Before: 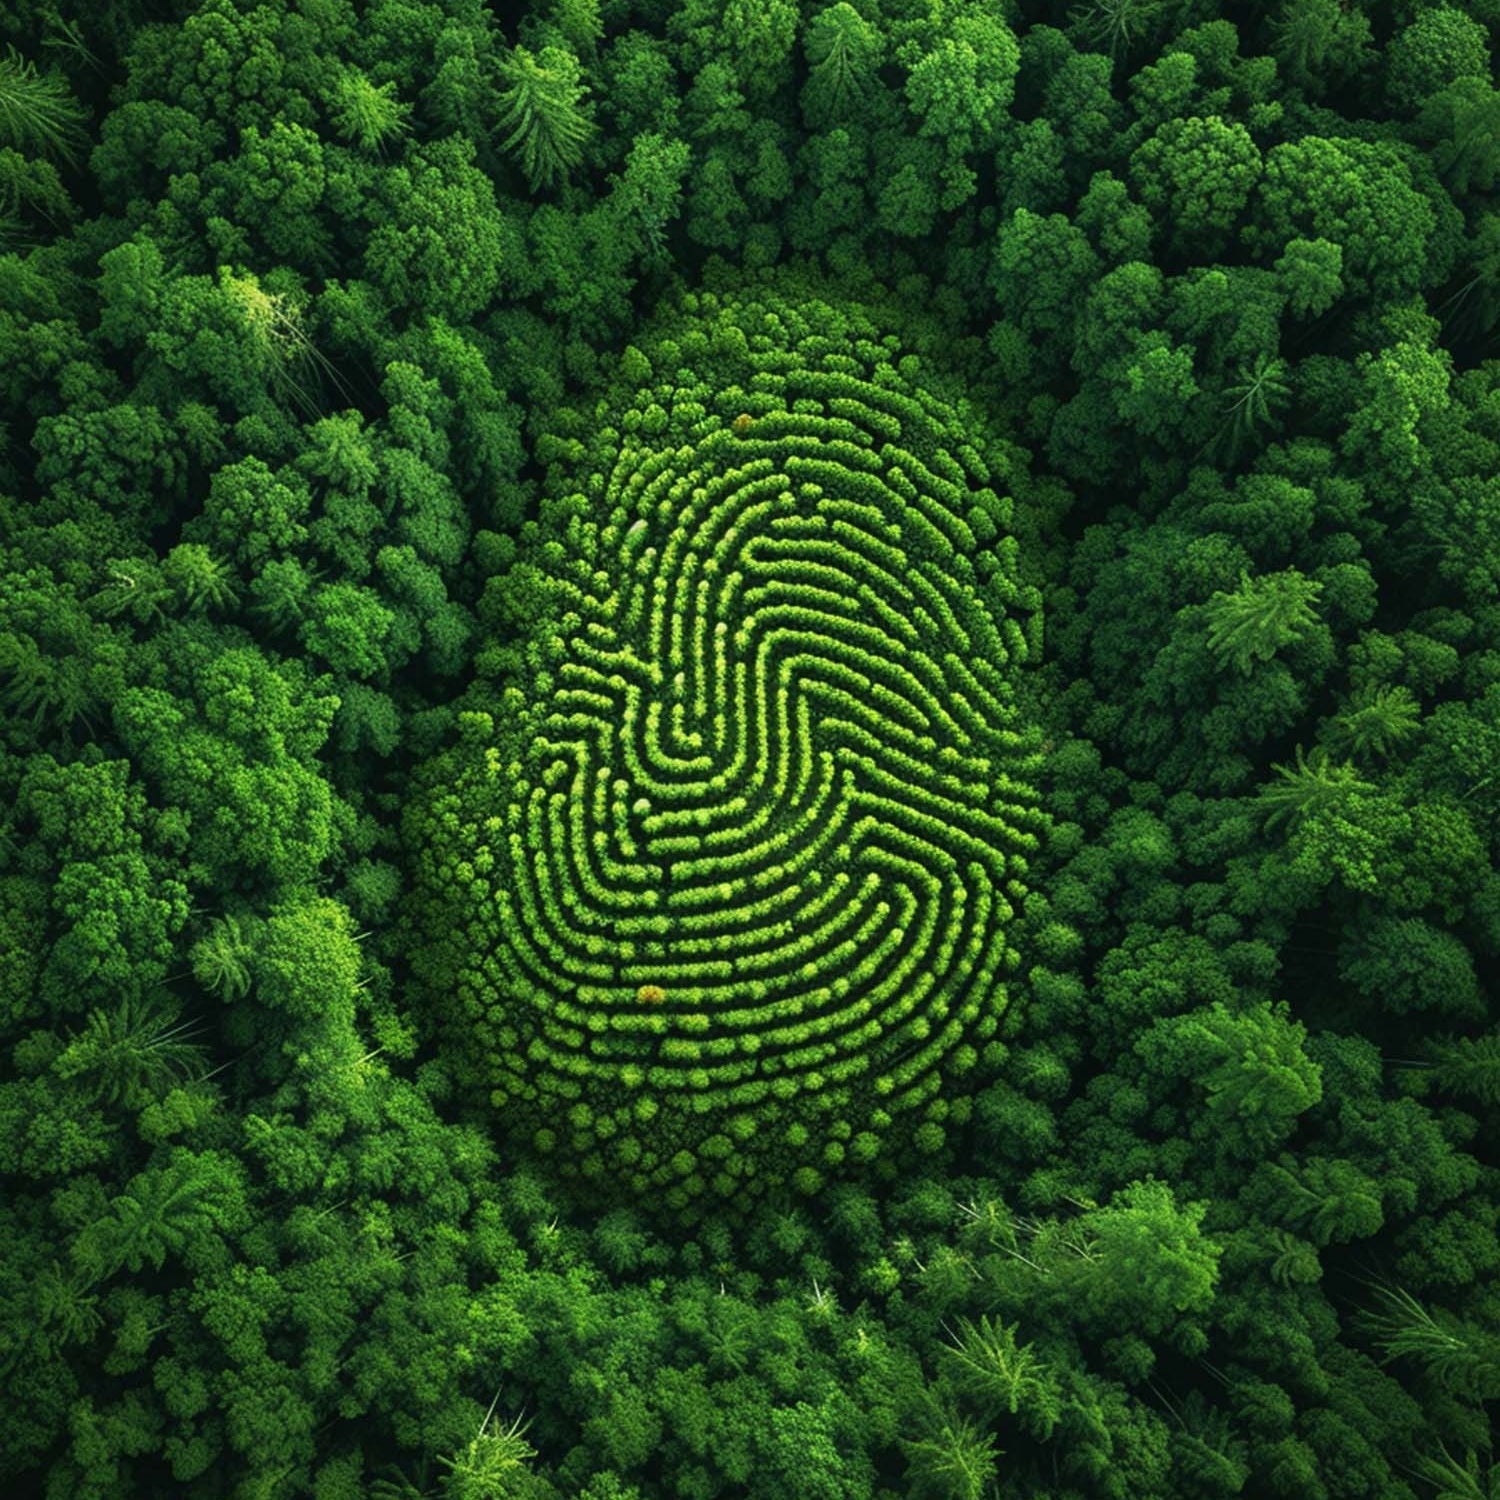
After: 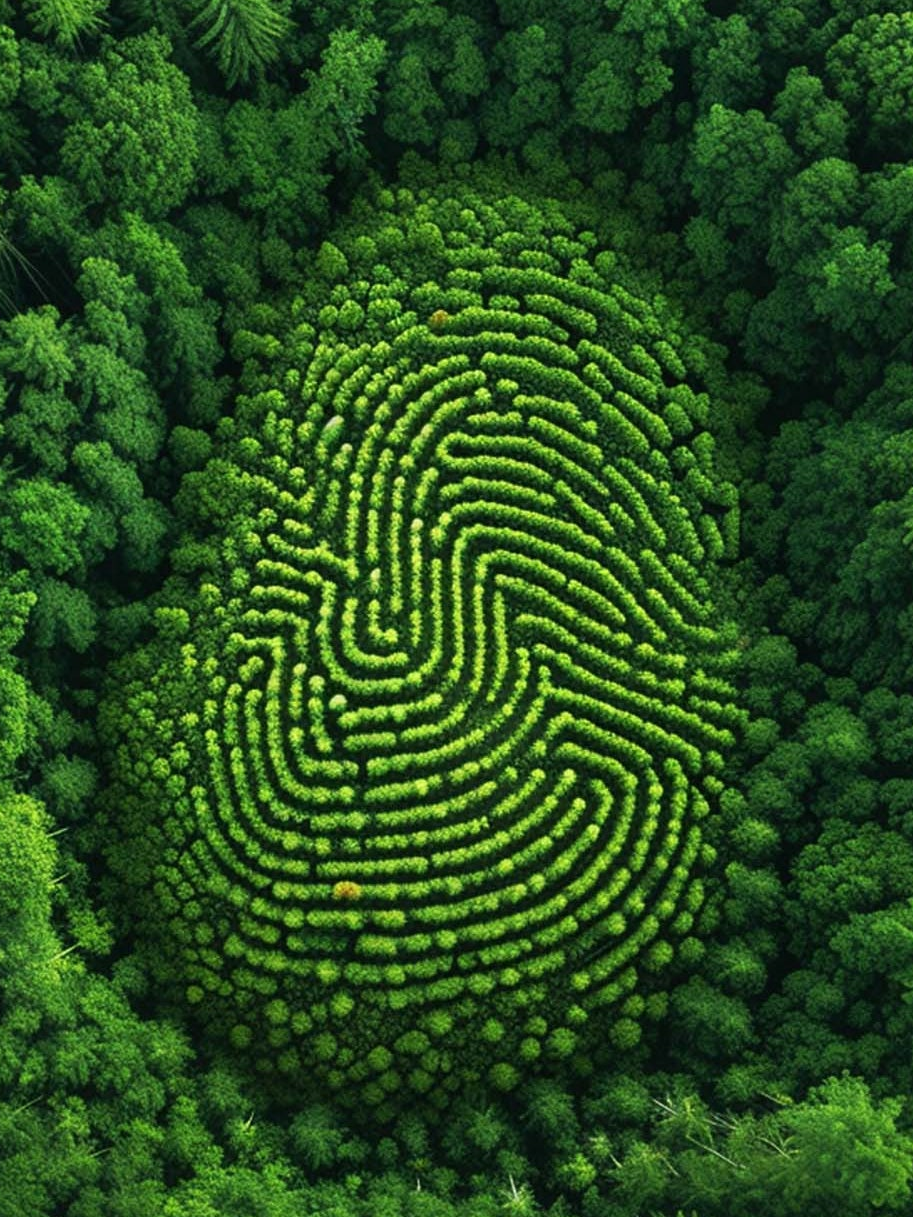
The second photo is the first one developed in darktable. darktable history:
crop: left 20.318%, top 6.953%, right 18.758%, bottom 11.884%
